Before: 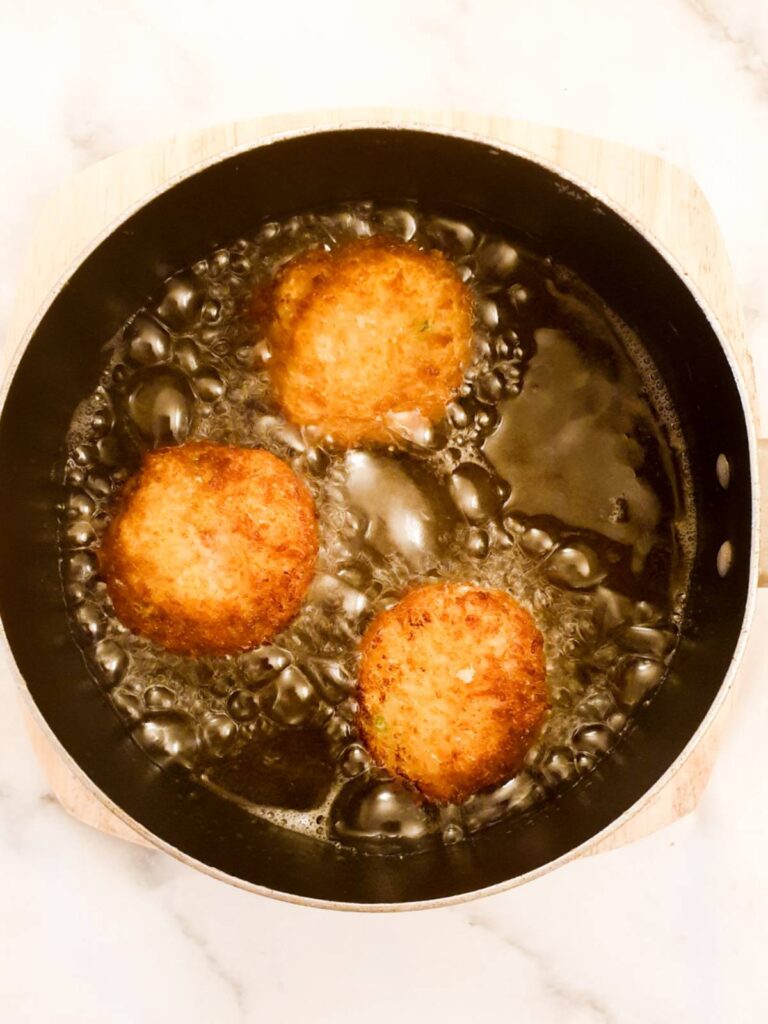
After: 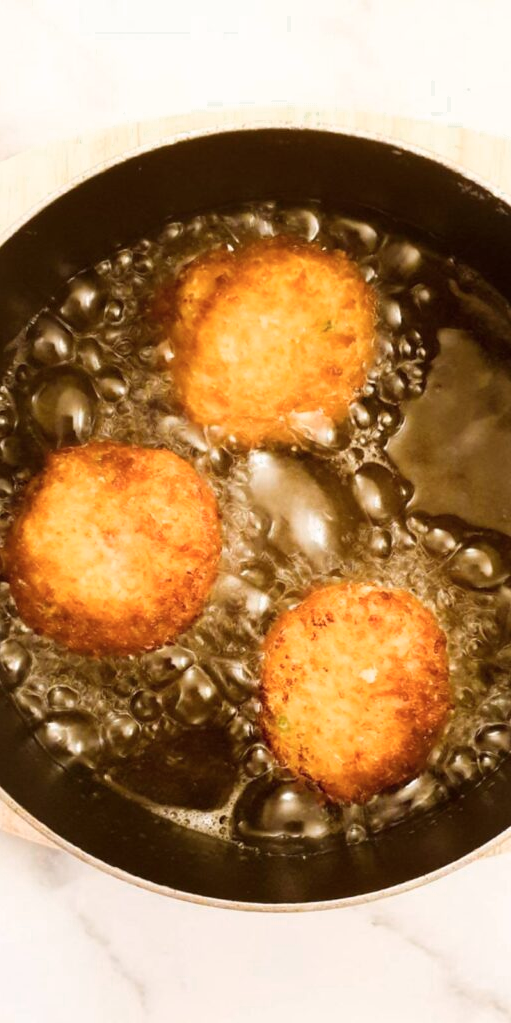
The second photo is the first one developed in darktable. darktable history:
color zones: curves: ch0 [(0.25, 0.5) (0.347, 0.092) (0.75, 0.5)]; ch1 [(0.25, 0.5) (0.33, 0.51) (0.75, 0.5)]
crop and rotate: left 12.673%, right 20.66%
